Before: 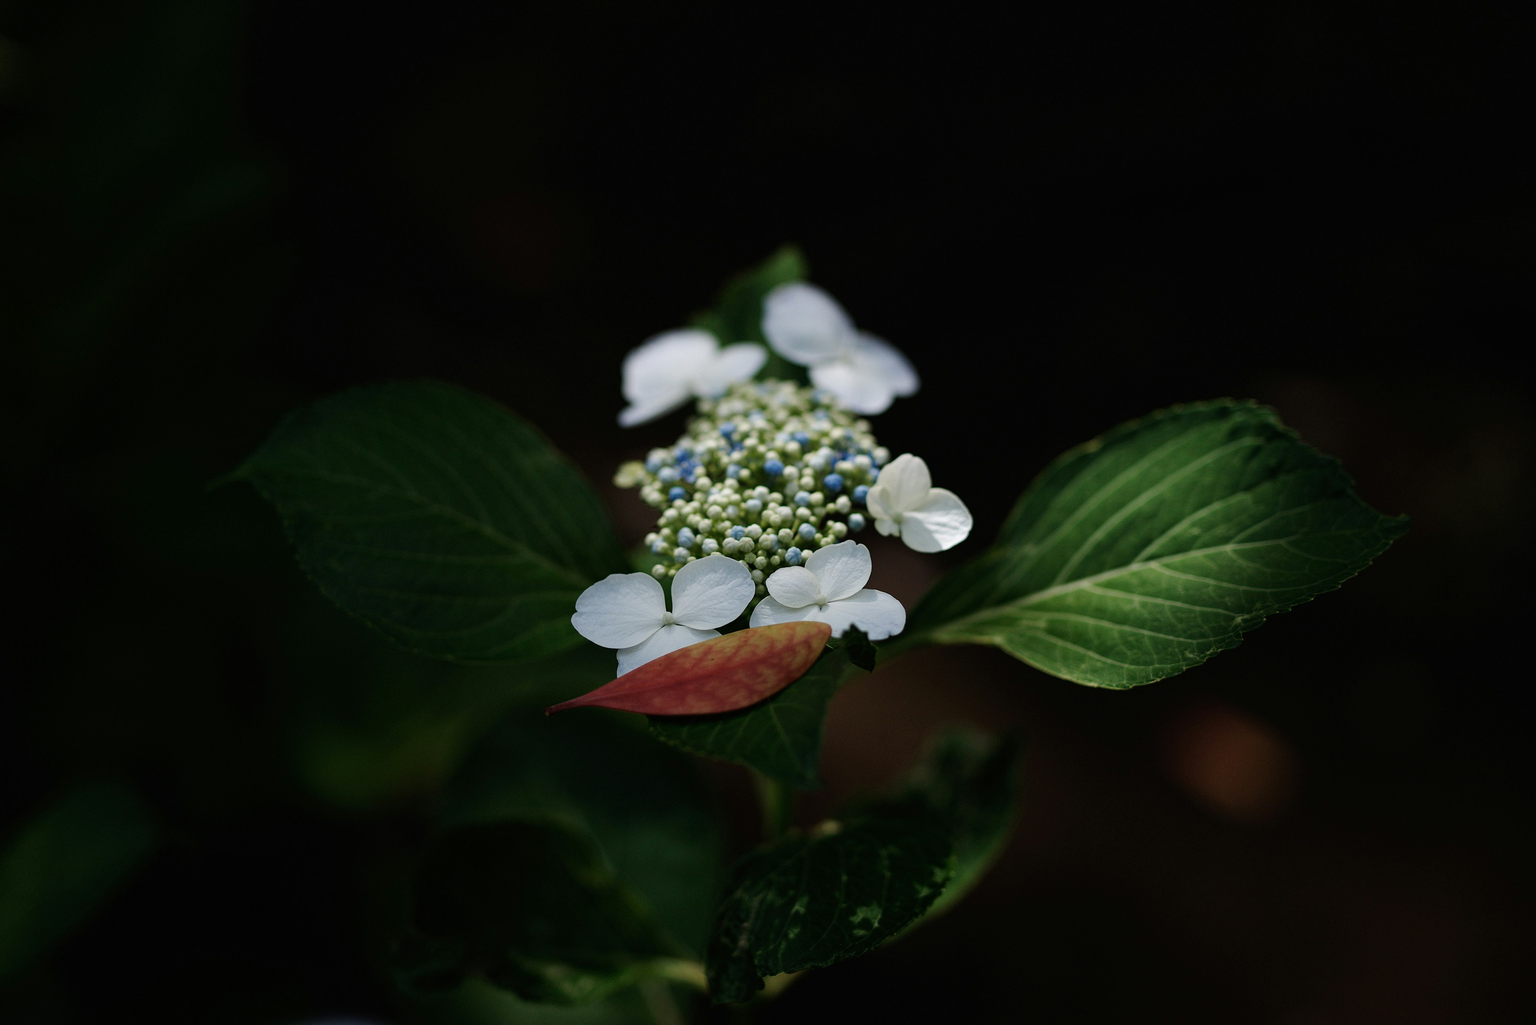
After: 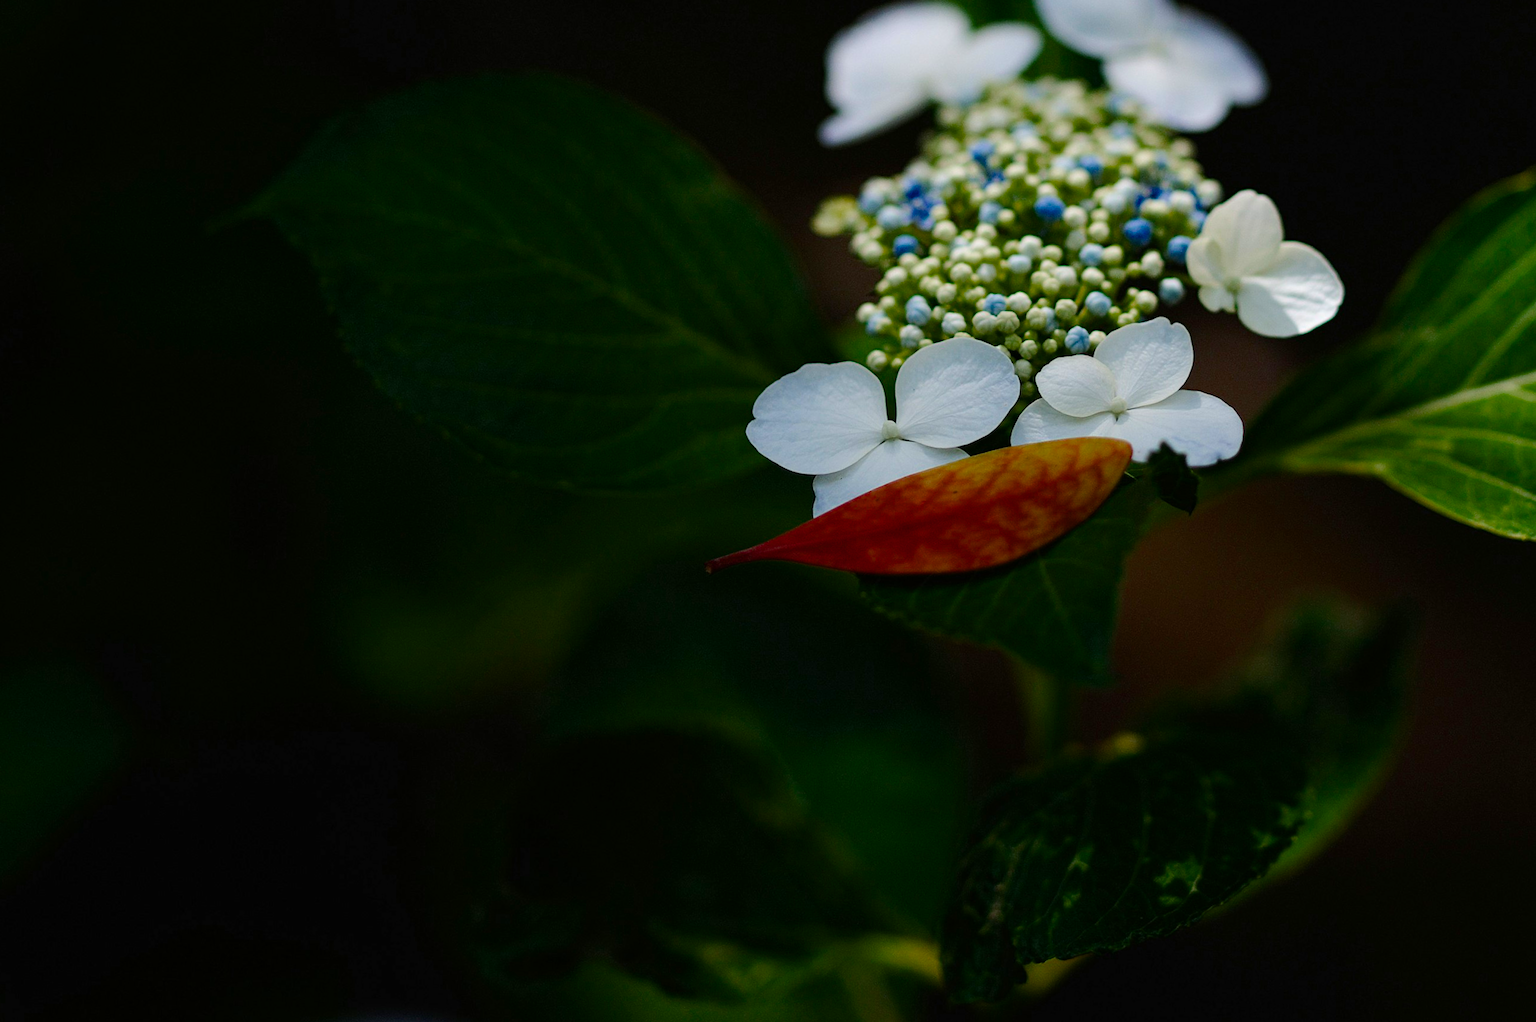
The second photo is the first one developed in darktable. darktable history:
color balance rgb: perceptual saturation grading › global saturation 29.931%, perceptual brilliance grading › mid-tones 9.074%, perceptual brilliance grading › shadows 14.975%, global vibrance 15.848%, saturation formula JzAzBz (2021)
crop and rotate: angle -0.667°, left 3.626%, top 31.664%, right 27.858%
